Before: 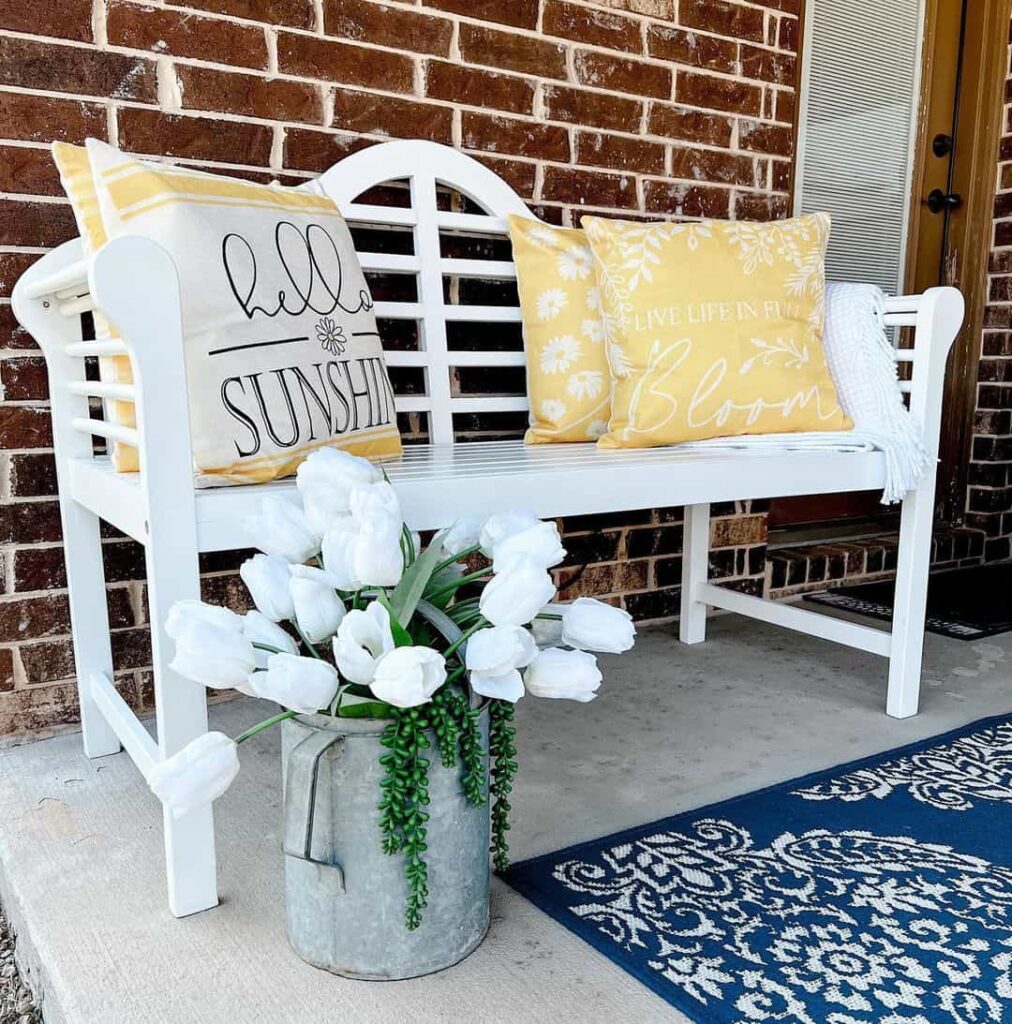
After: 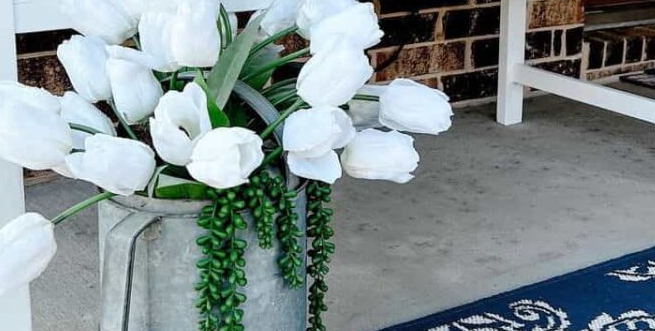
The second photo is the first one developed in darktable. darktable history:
crop: left 18.131%, top 50.764%, right 17.128%, bottom 16.871%
shadows and highlights: shadows 36.75, highlights -27.55, soften with gaussian
